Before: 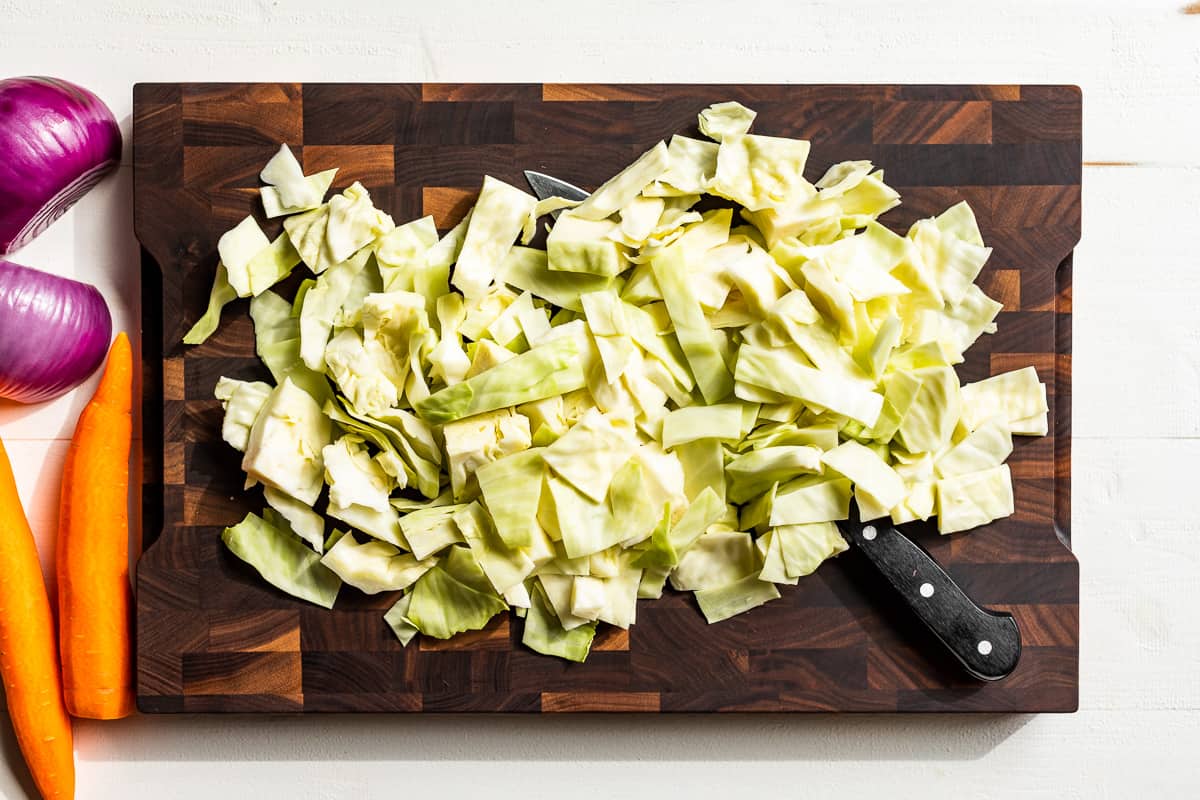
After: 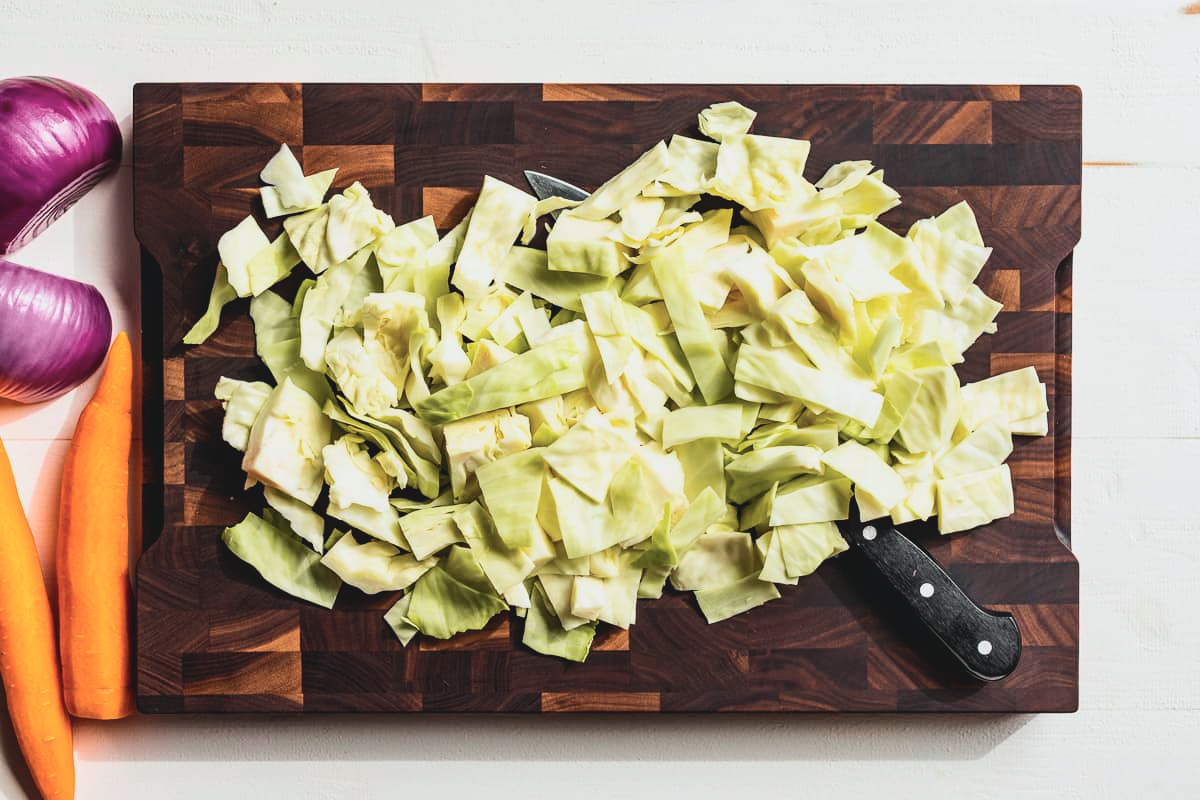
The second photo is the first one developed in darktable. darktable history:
tone curve: curves: ch0 [(0, 0.023) (0.087, 0.065) (0.184, 0.168) (0.45, 0.54) (0.57, 0.683) (0.722, 0.825) (0.877, 0.948) (1, 1)]; ch1 [(0, 0) (0.388, 0.369) (0.44, 0.44) (0.489, 0.481) (0.534, 0.551) (0.657, 0.659) (1, 1)]; ch2 [(0, 0) (0.353, 0.317) (0.408, 0.427) (0.472, 0.46) (0.5, 0.496) (0.537, 0.539) (0.576, 0.592) (0.625, 0.631) (1, 1)], color space Lab, independent channels, preserve colors none
exposure: black level correction -0.015, exposure -0.5 EV, compensate highlight preservation false
